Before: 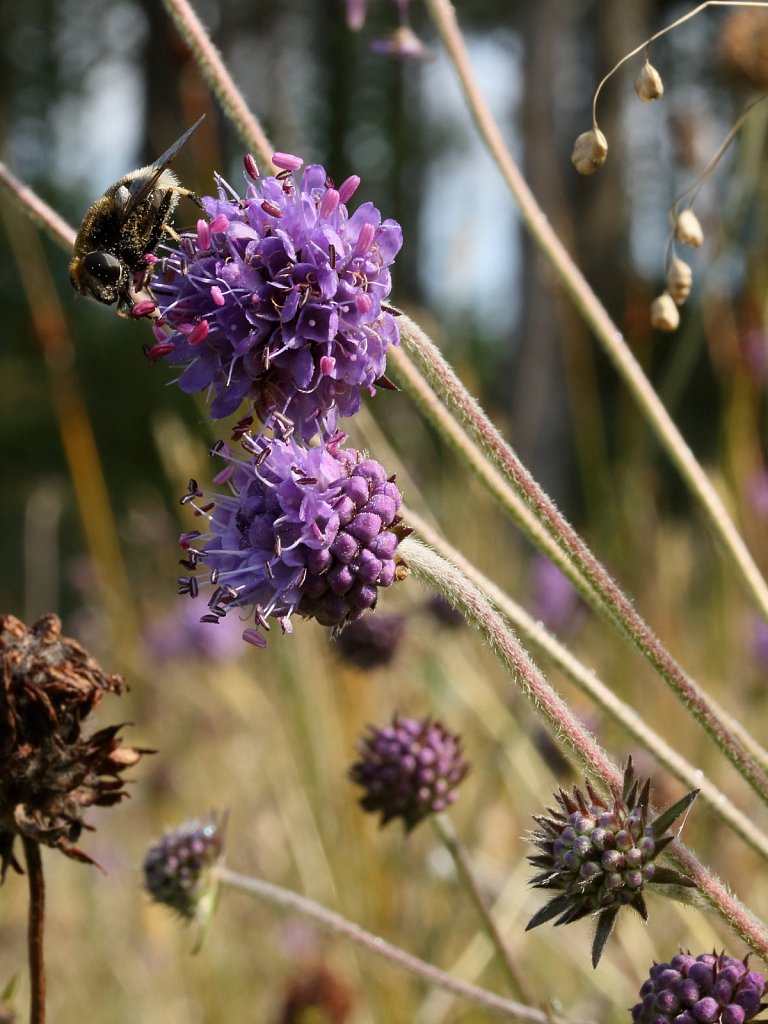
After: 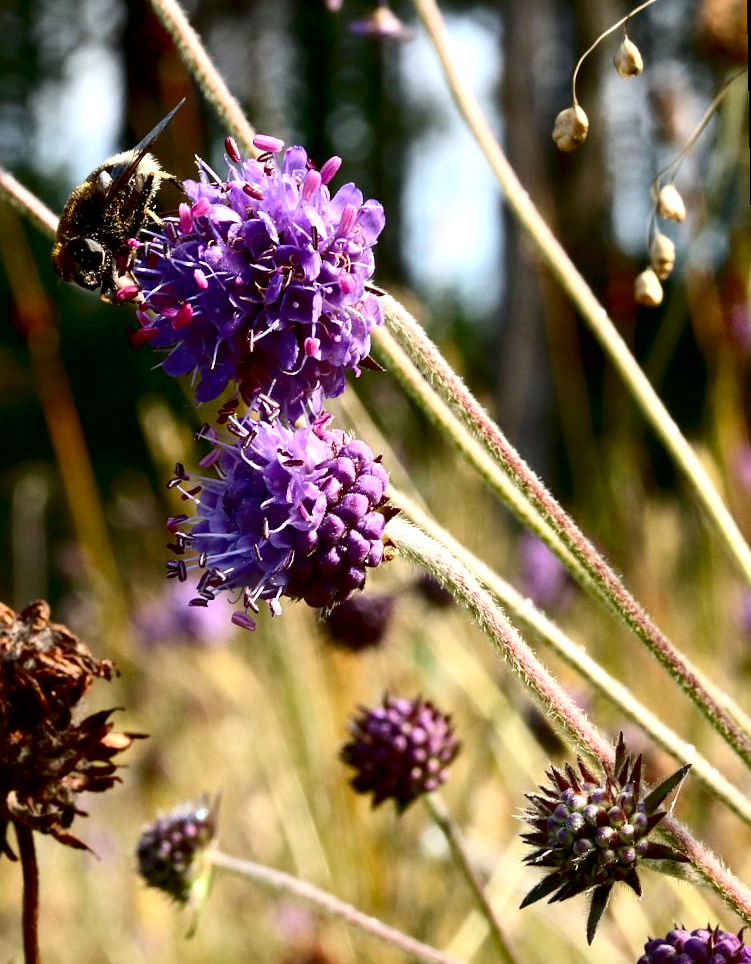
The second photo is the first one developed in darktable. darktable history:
rotate and perspective: rotation -1°, crop left 0.011, crop right 0.989, crop top 0.025, crop bottom 0.975
crop: left 1.743%, right 0.268%, bottom 2.011%
exposure: black level correction 0.012, exposure 0.7 EV, compensate exposure bias true, compensate highlight preservation false
contrast brightness saturation: contrast 0.2, brightness -0.11, saturation 0.1
